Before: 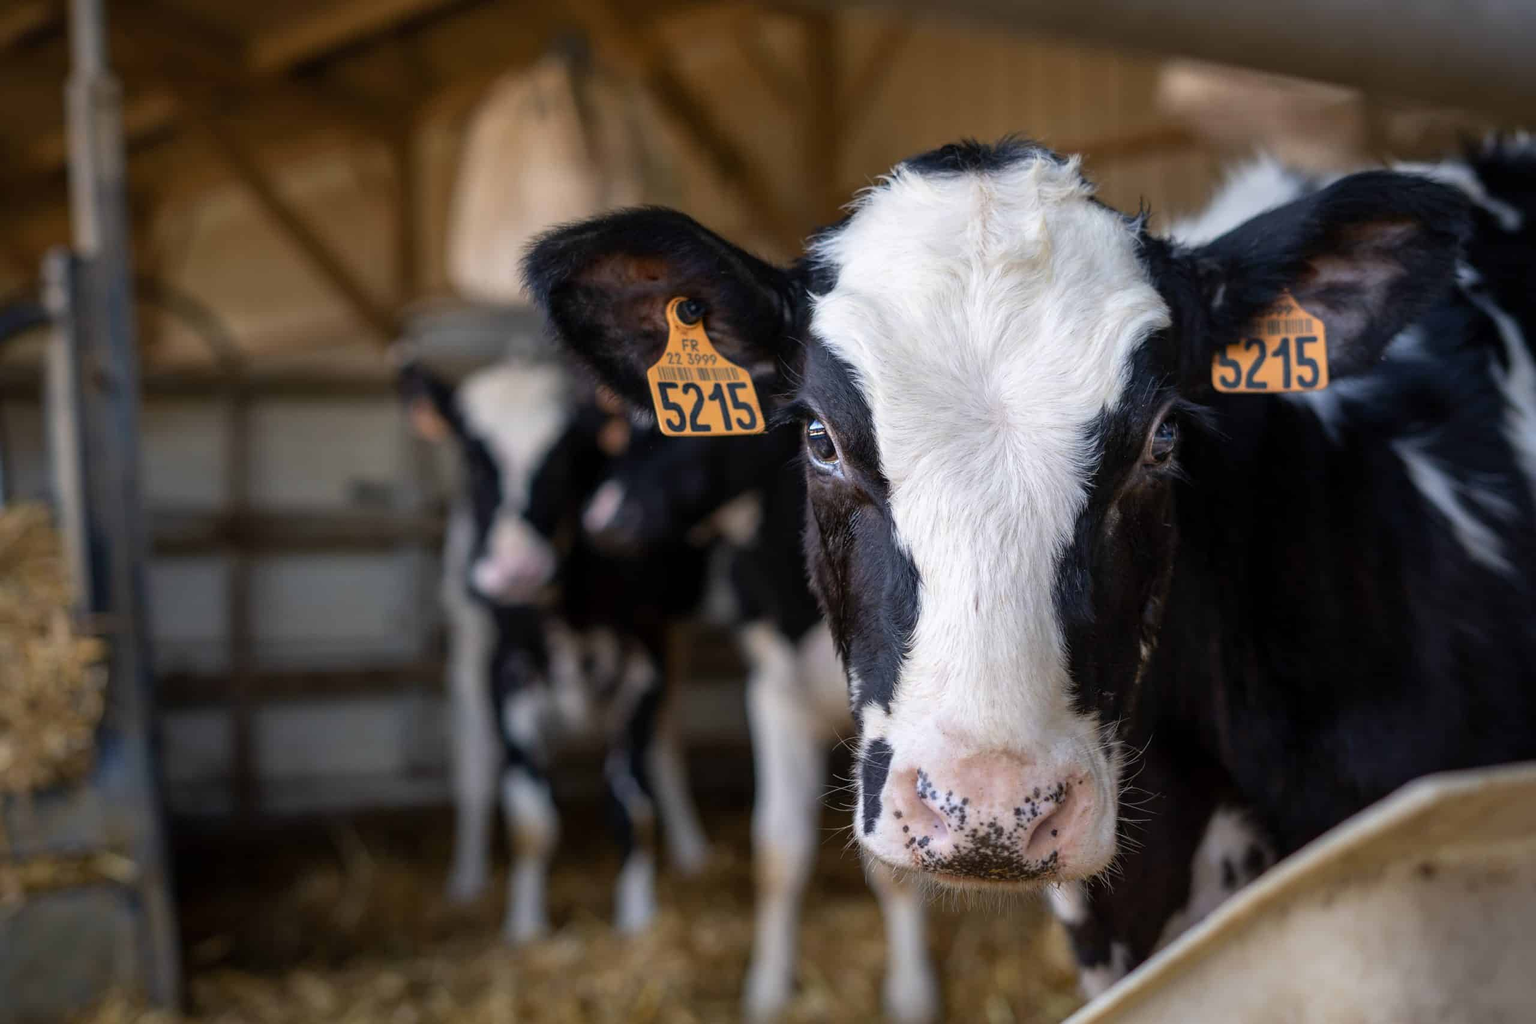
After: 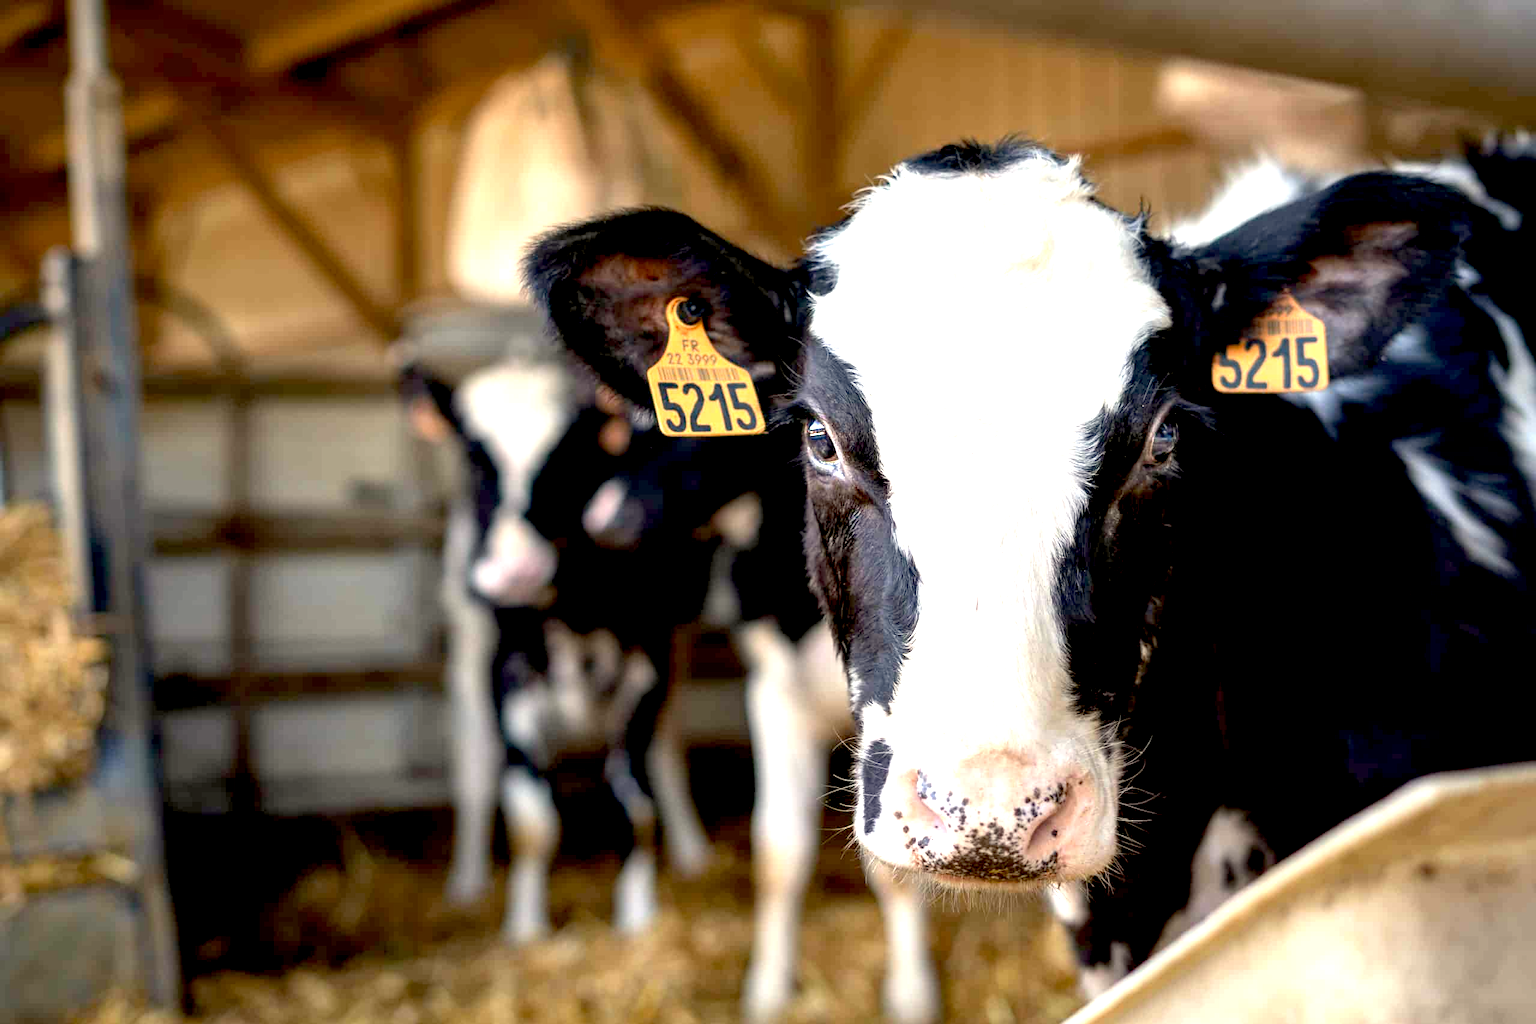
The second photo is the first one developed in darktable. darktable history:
white balance: red 1.029, blue 0.92
exposure: black level correction 0.009, exposure 1.425 EV, compensate highlight preservation false
